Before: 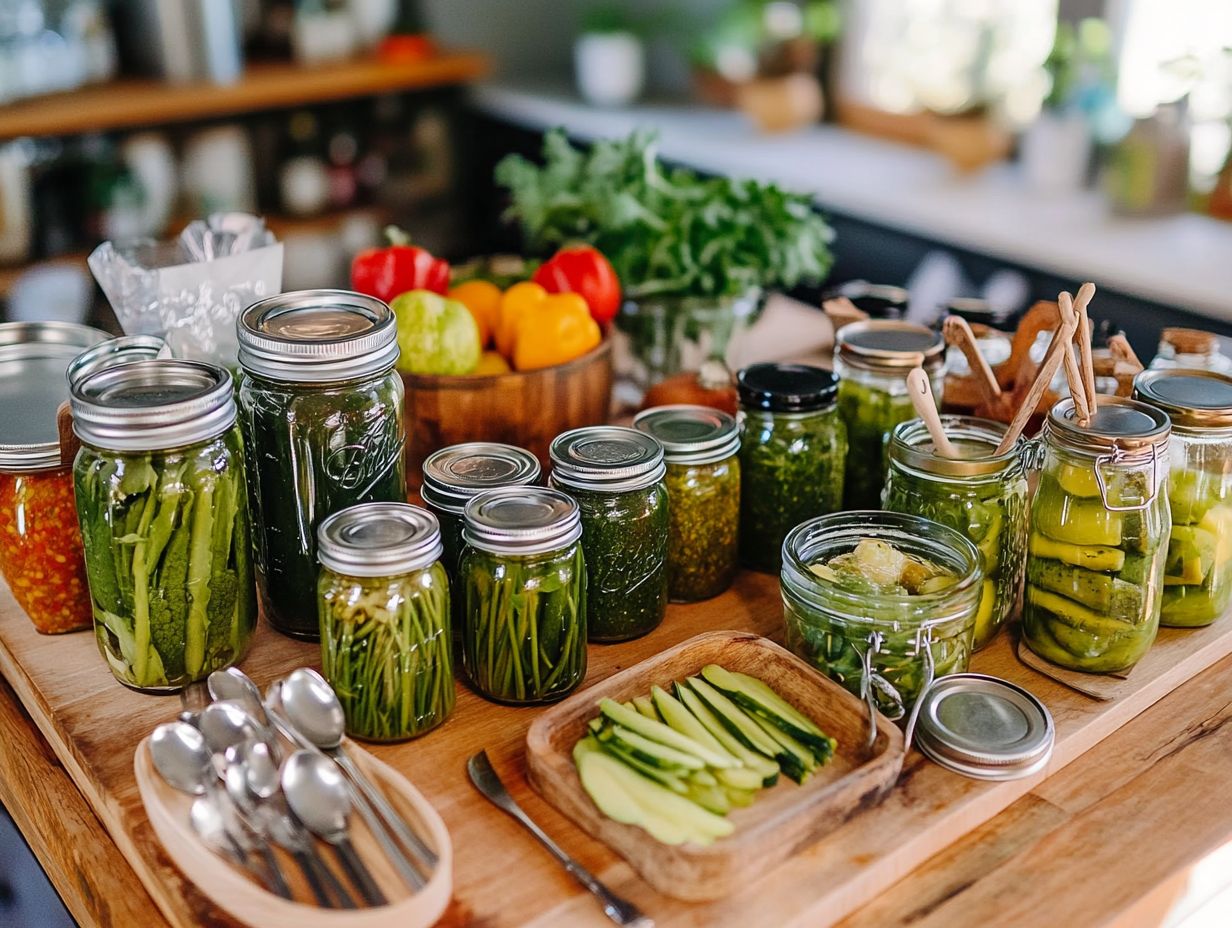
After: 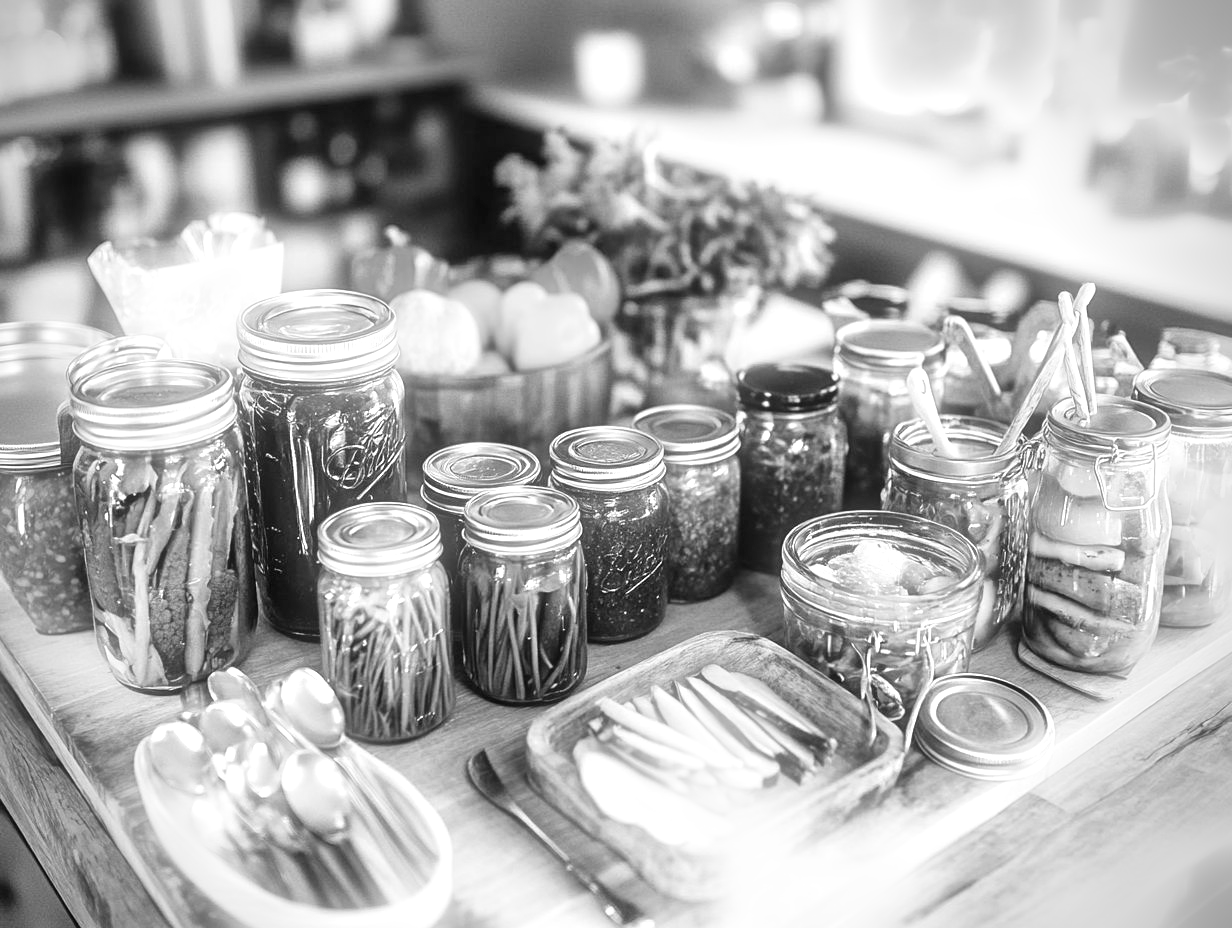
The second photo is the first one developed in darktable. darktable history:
color correction: saturation 0.99
exposure: black level correction 0, exposure 1.1 EV, compensate exposure bias true, compensate highlight preservation false
monochrome: on, module defaults
vignetting: saturation 0, unbound false
bloom: size 5%, threshold 95%, strength 15%
